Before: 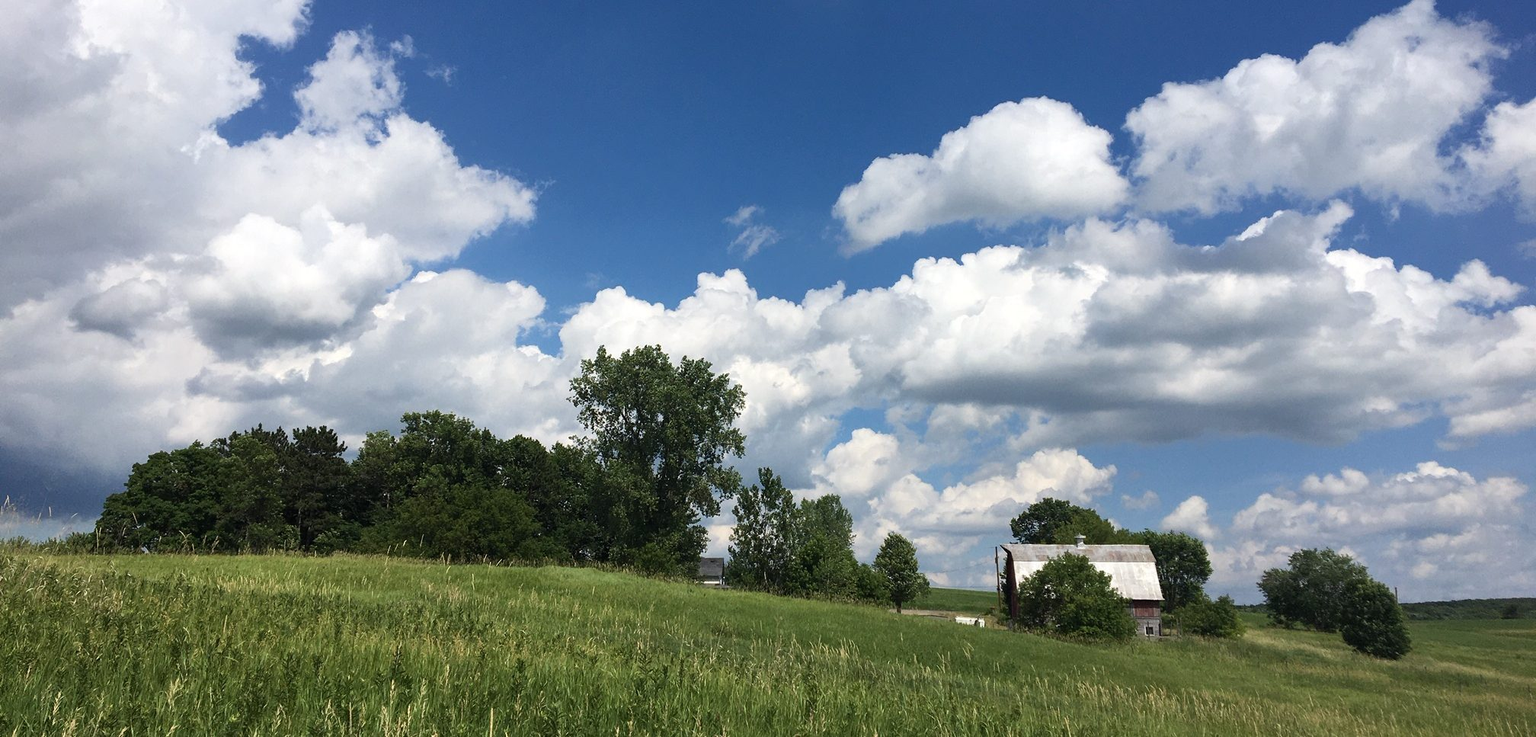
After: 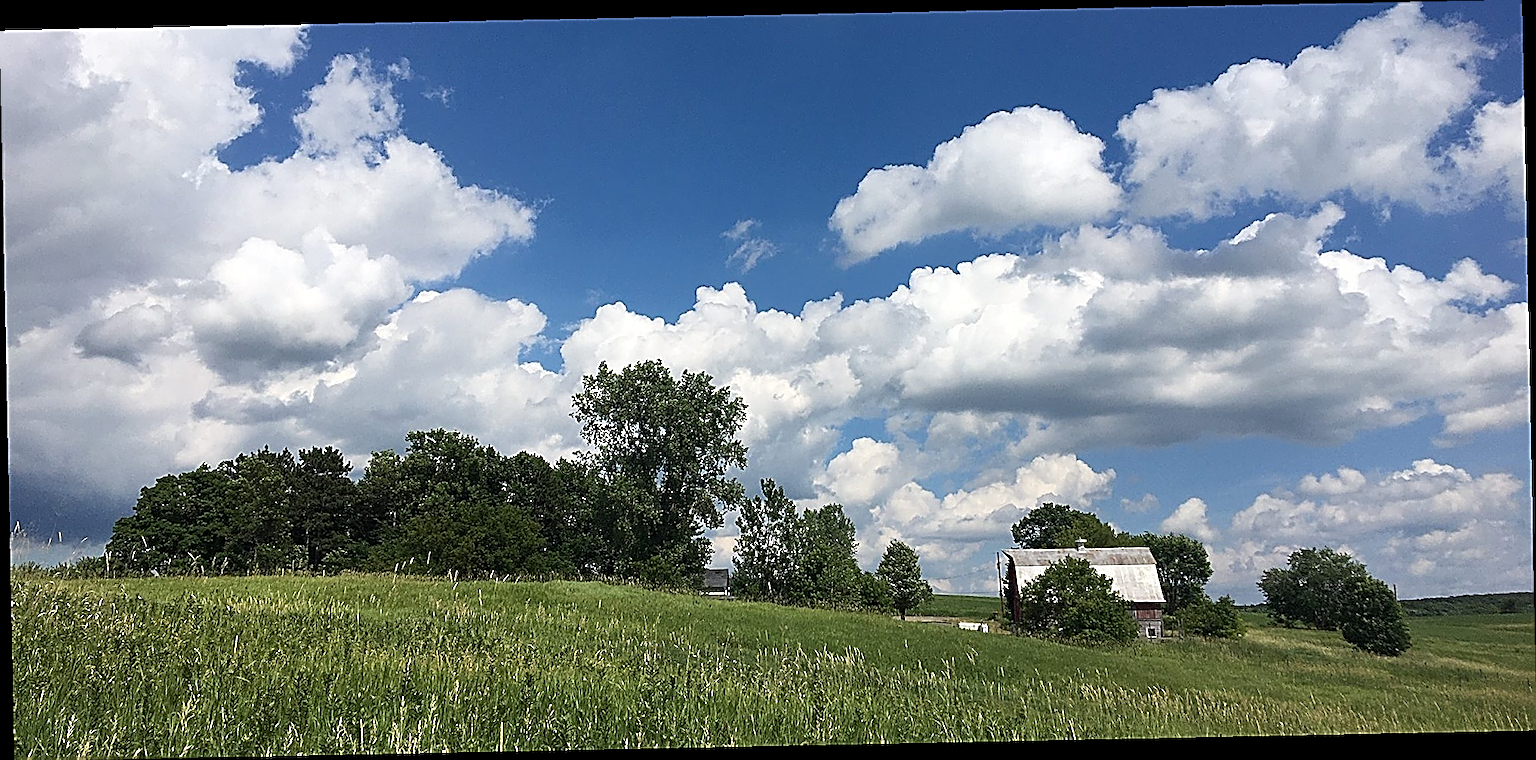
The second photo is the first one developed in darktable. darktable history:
sharpen: amount 1.861
rotate and perspective: rotation -1.17°, automatic cropping off
